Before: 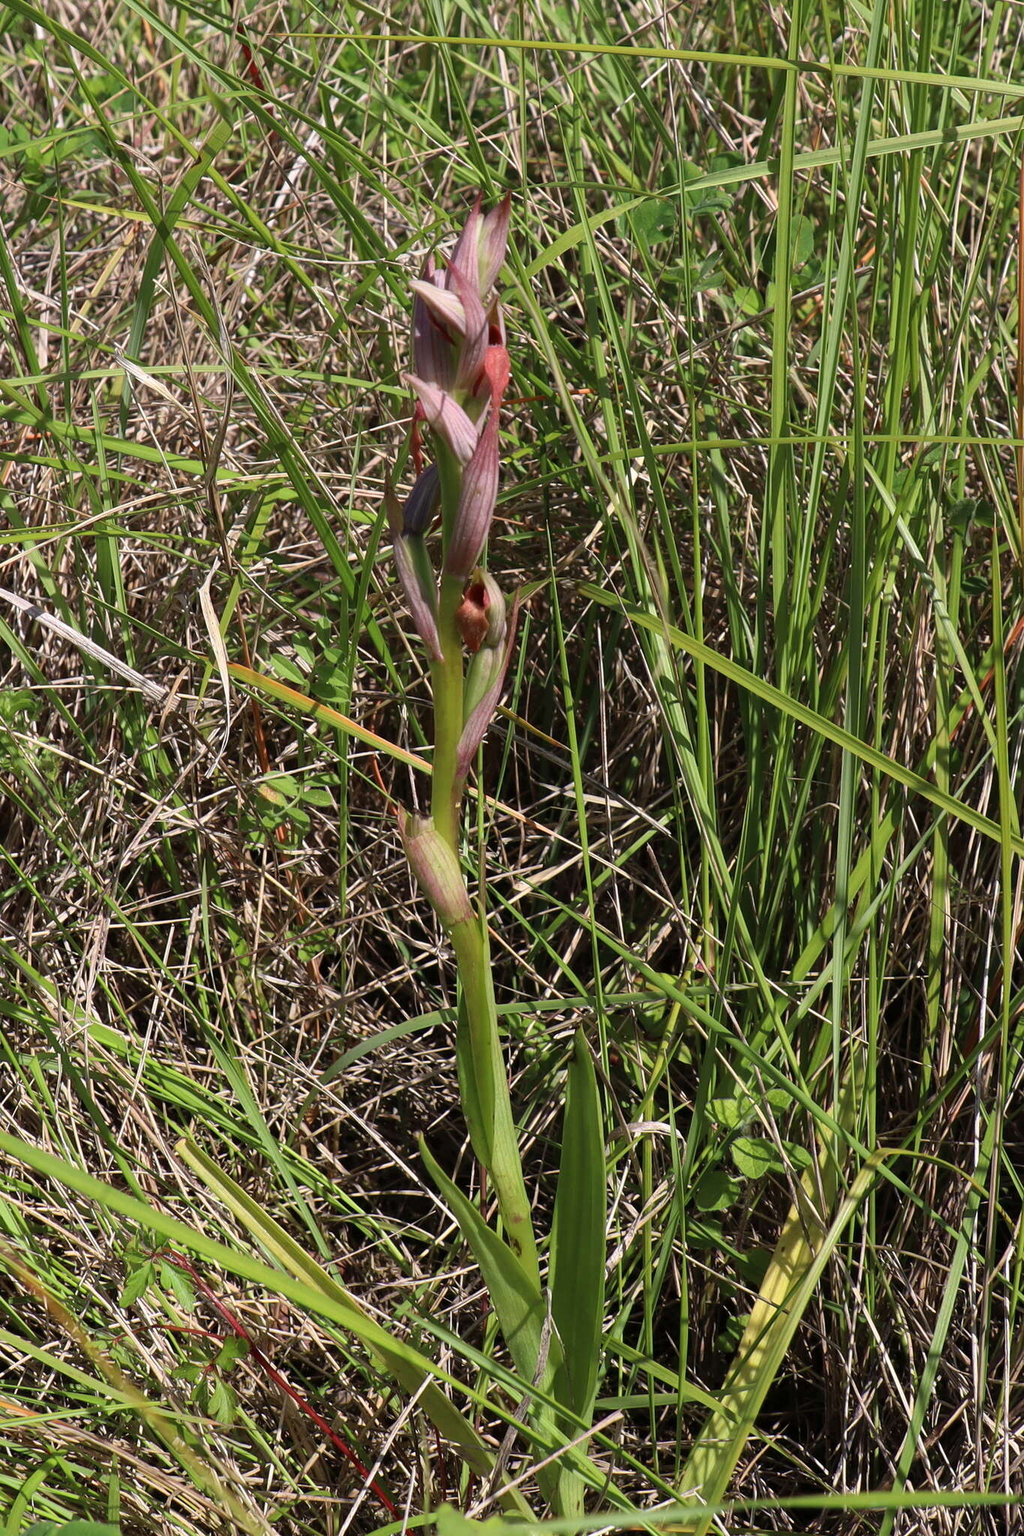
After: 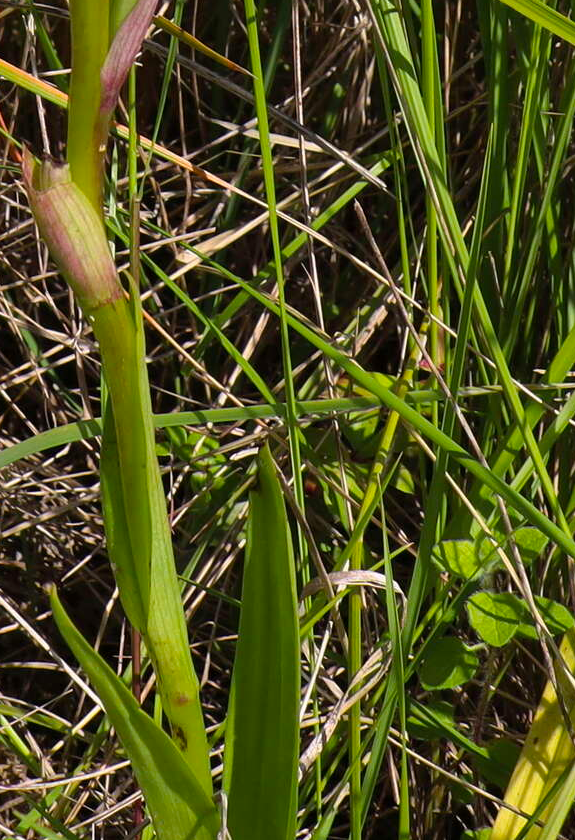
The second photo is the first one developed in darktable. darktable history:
crop: left 37.221%, top 45.169%, right 20.63%, bottom 13.777%
color balance rgb: perceptual saturation grading › global saturation 25%, global vibrance 20%
color balance: contrast -0.5%
